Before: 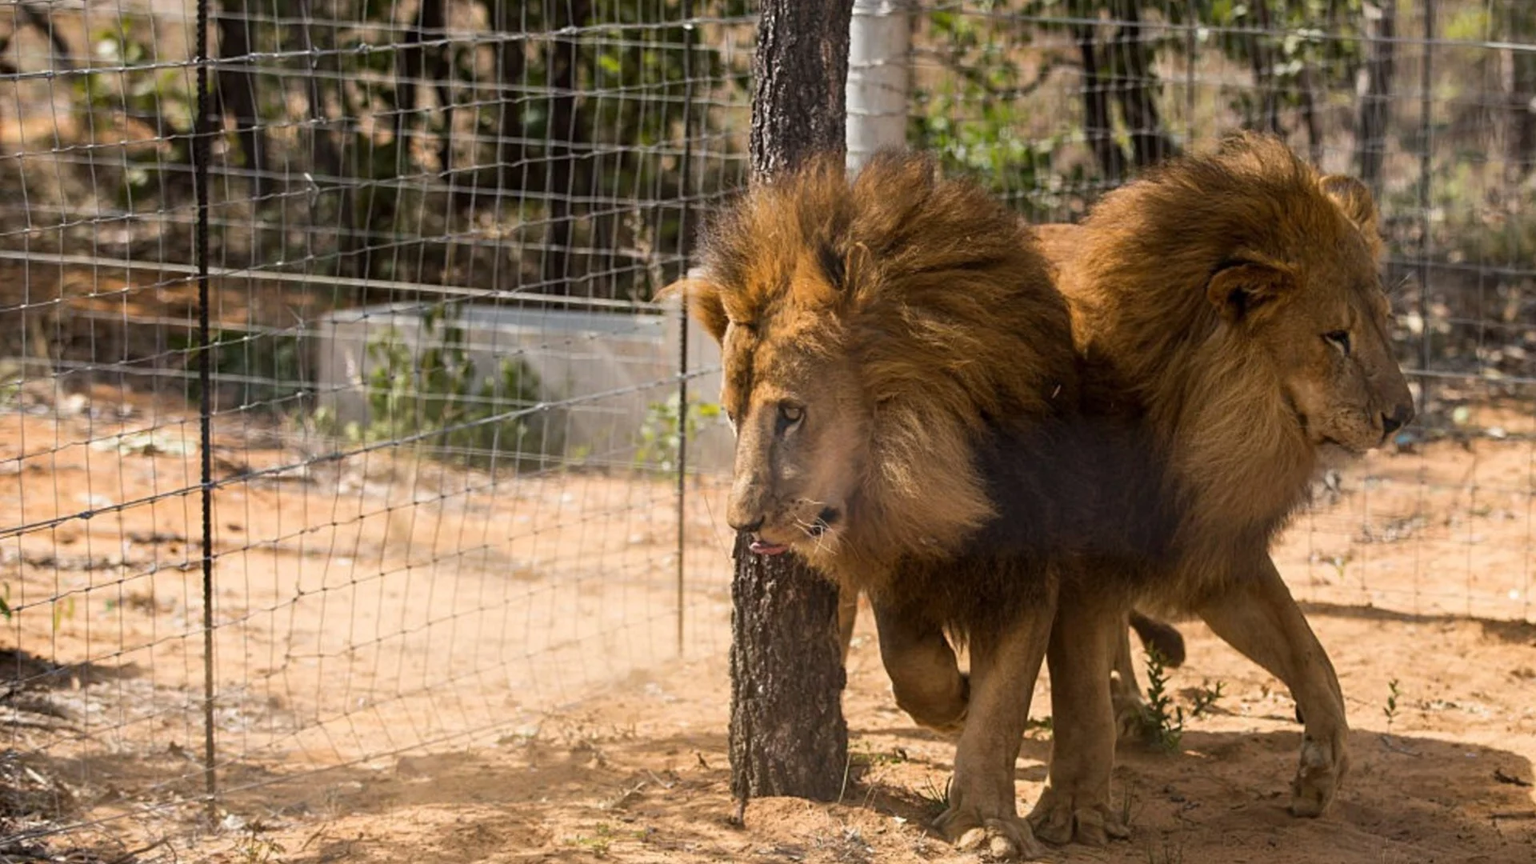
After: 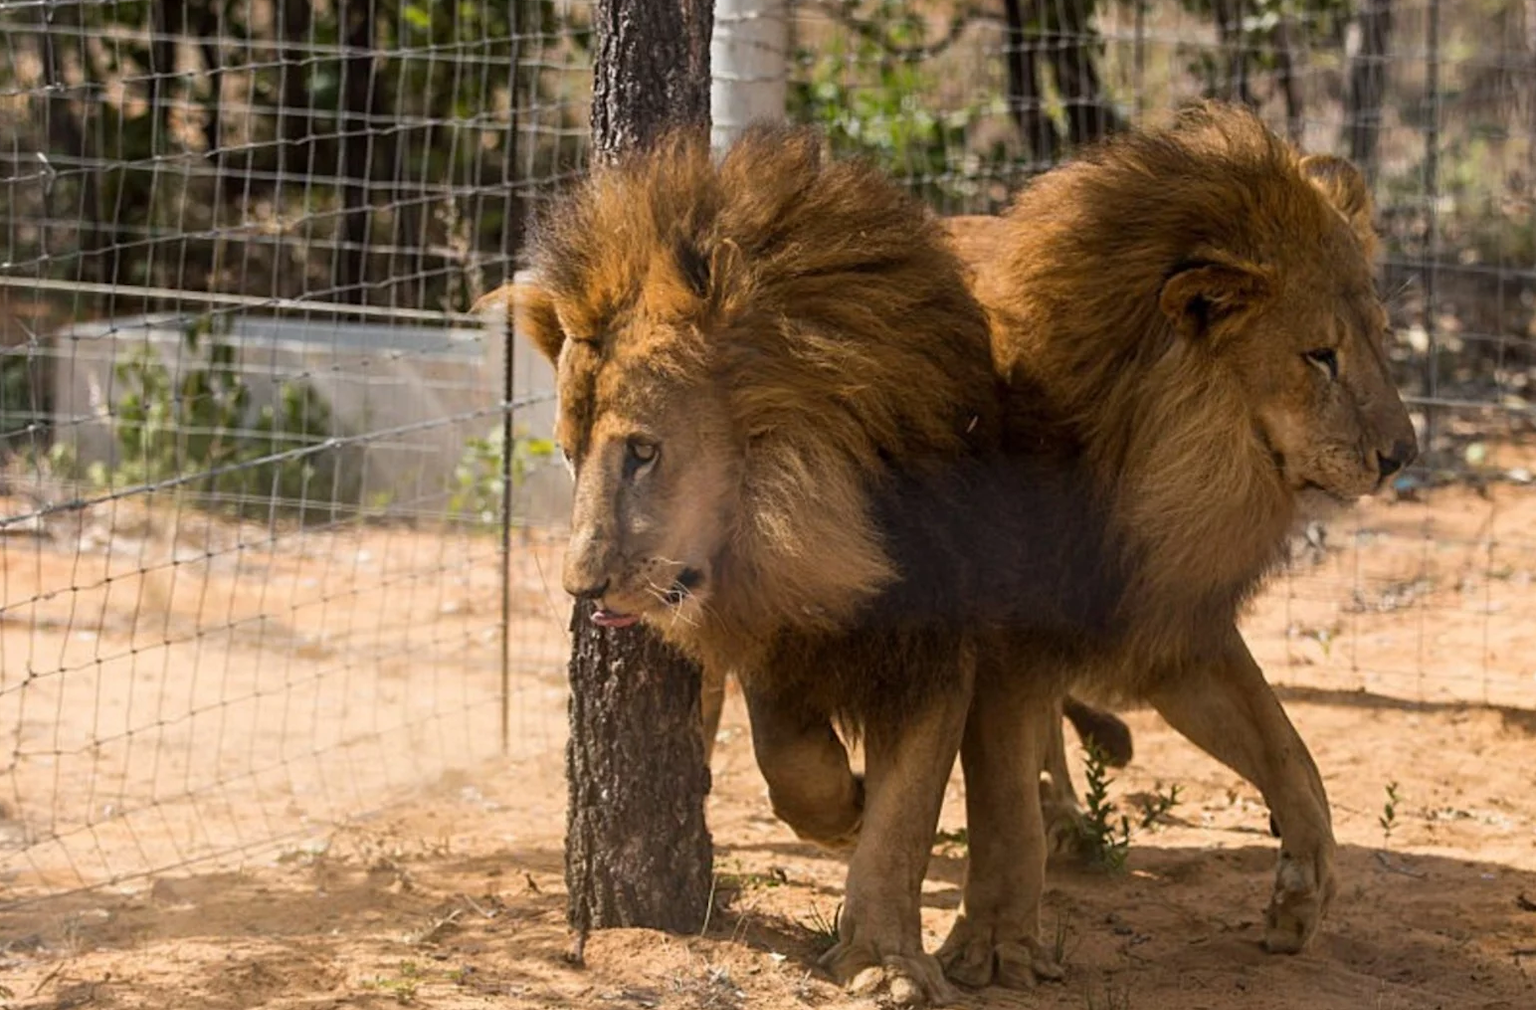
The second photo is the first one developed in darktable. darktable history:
crop and rotate: left 17.885%, top 5.881%, right 1.697%
